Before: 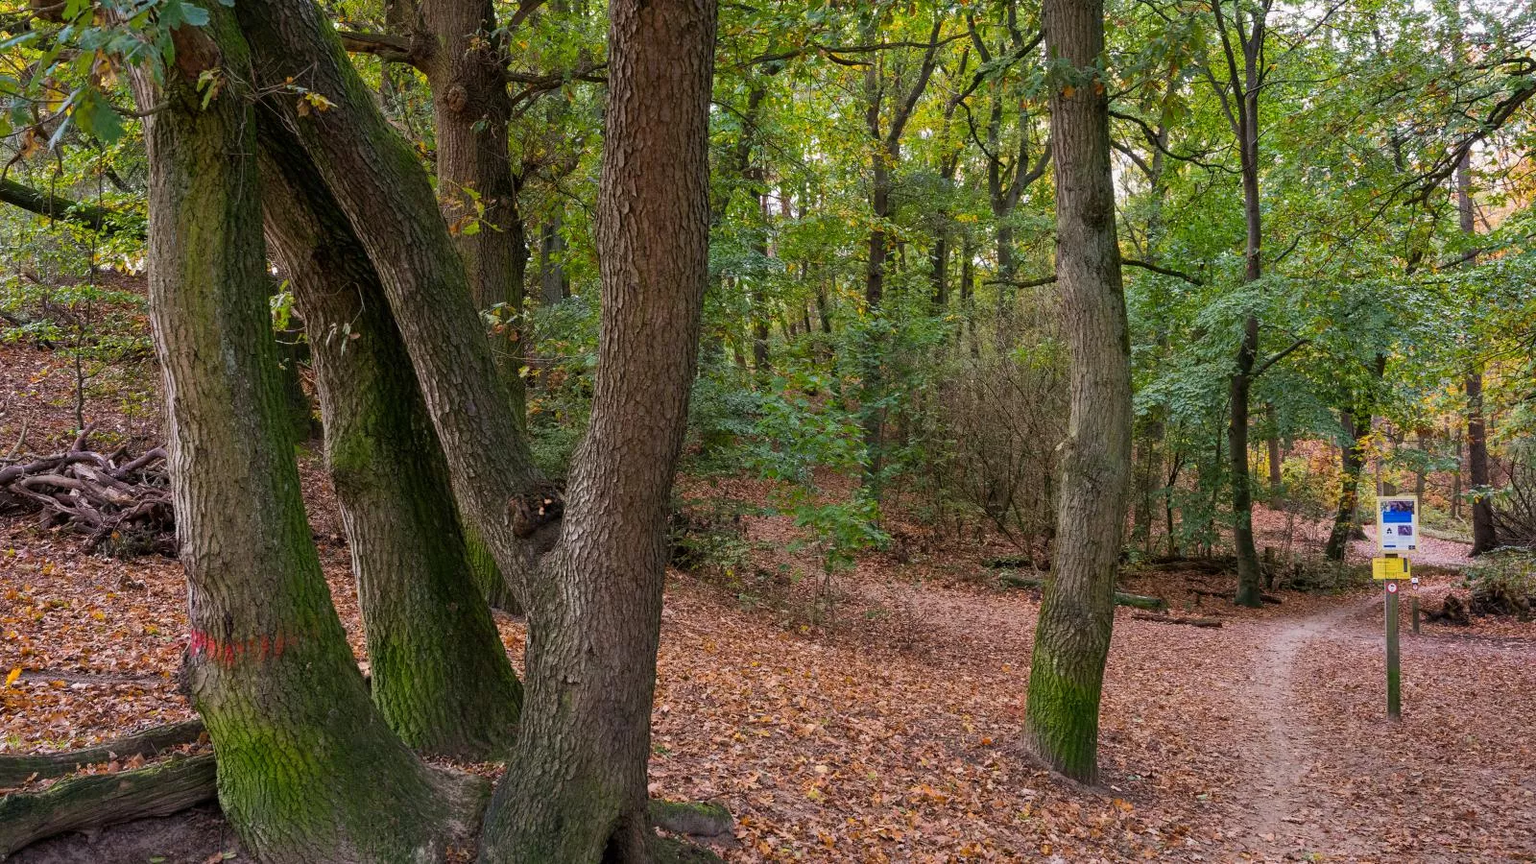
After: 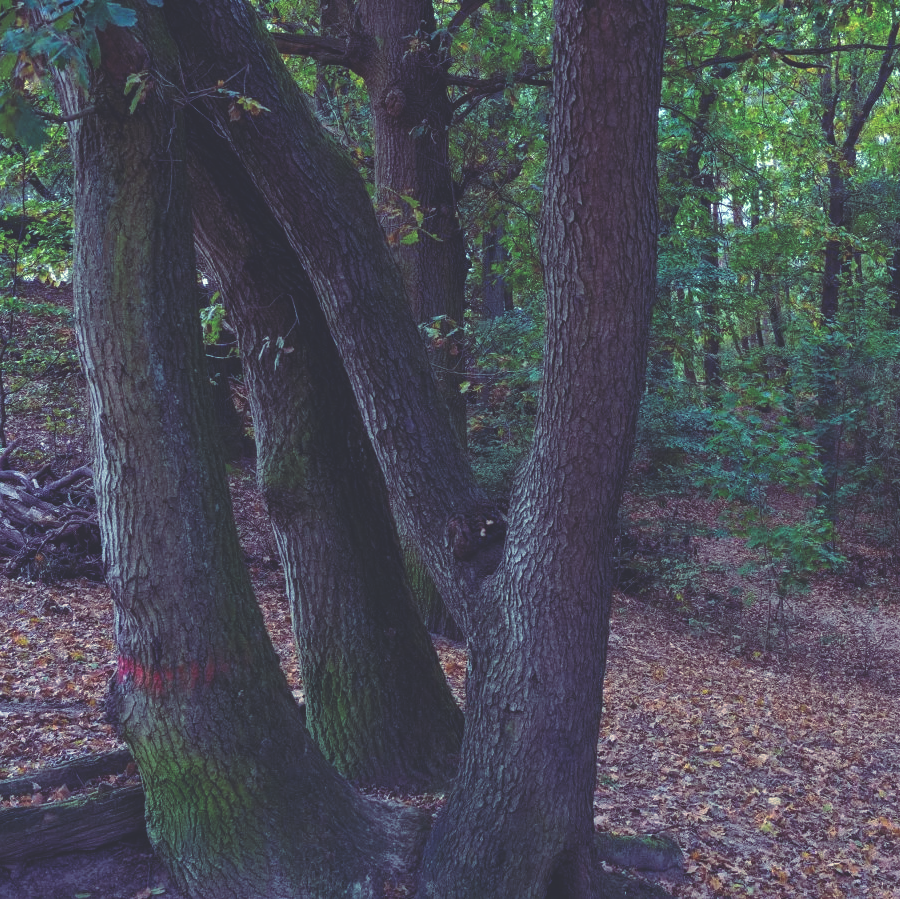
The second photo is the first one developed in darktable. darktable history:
crop: left 5.114%, right 38.589%
exposure: black level correction -0.003, exposure 0.04 EV, compensate highlight preservation false
rgb curve: curves: ch0 [(0, 0.186) (0.314, 0.284) (0.576, 0.466) (0.805, 0.691) (0.936, 0.886)]; ch1 [(0, 0.186) (0.314, 0.284) (0.581, 0.534) (0.771, 0.746) (0.936, 0.958)]; ch2 [(0, 0.216) (0.275, 0.39) (1, 1)], mode RGB, independent channels, compensate middle gray true, preserve colors none
